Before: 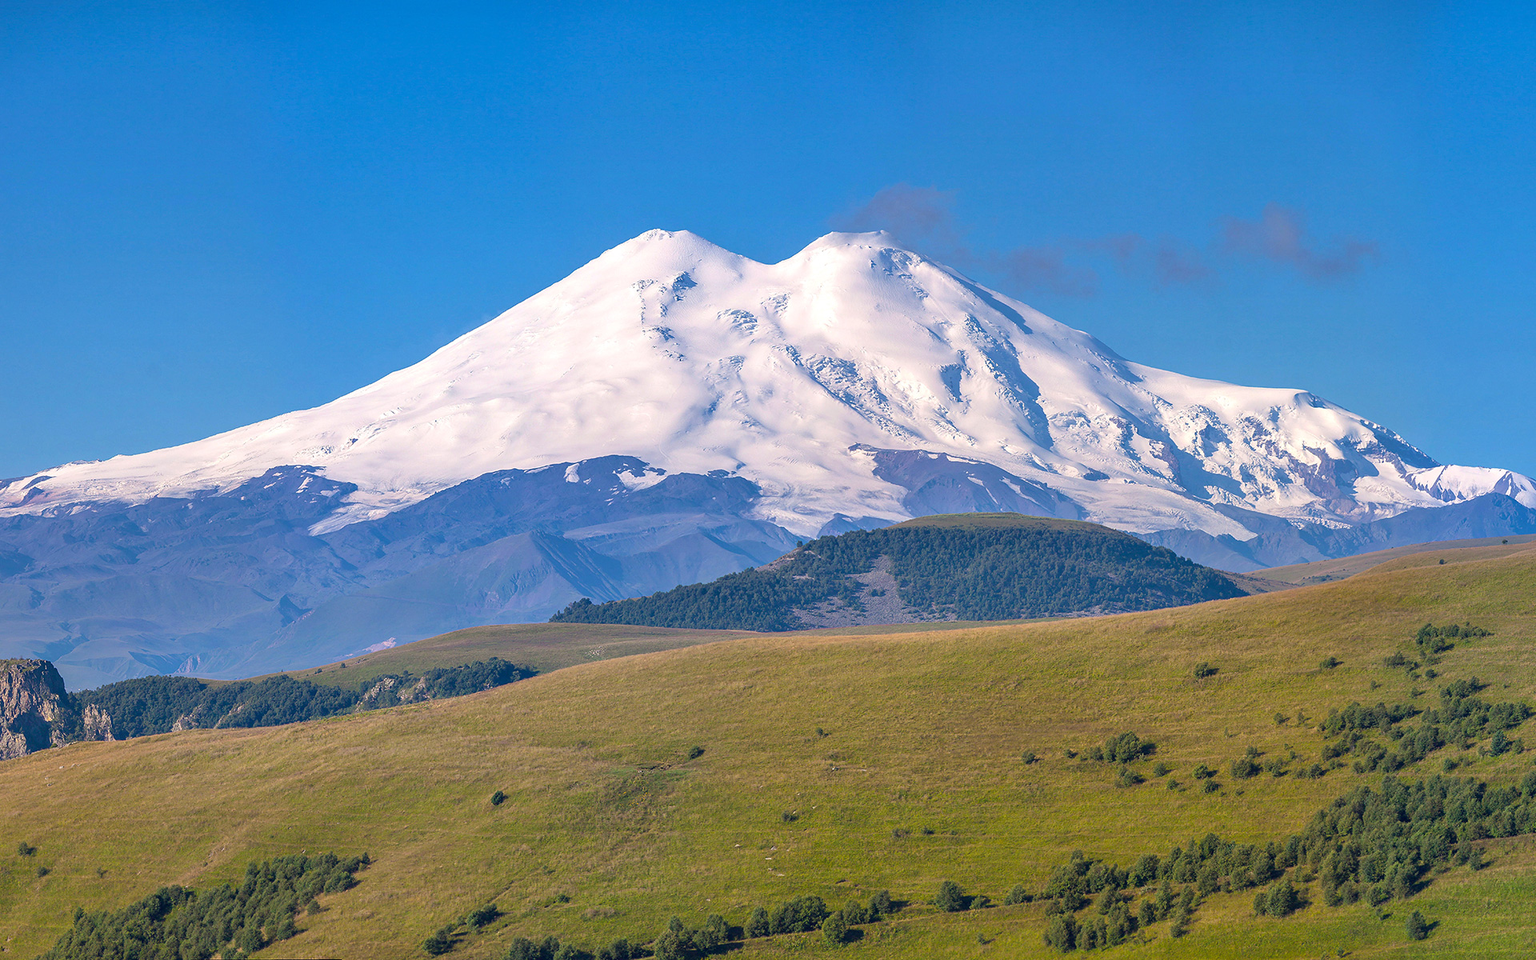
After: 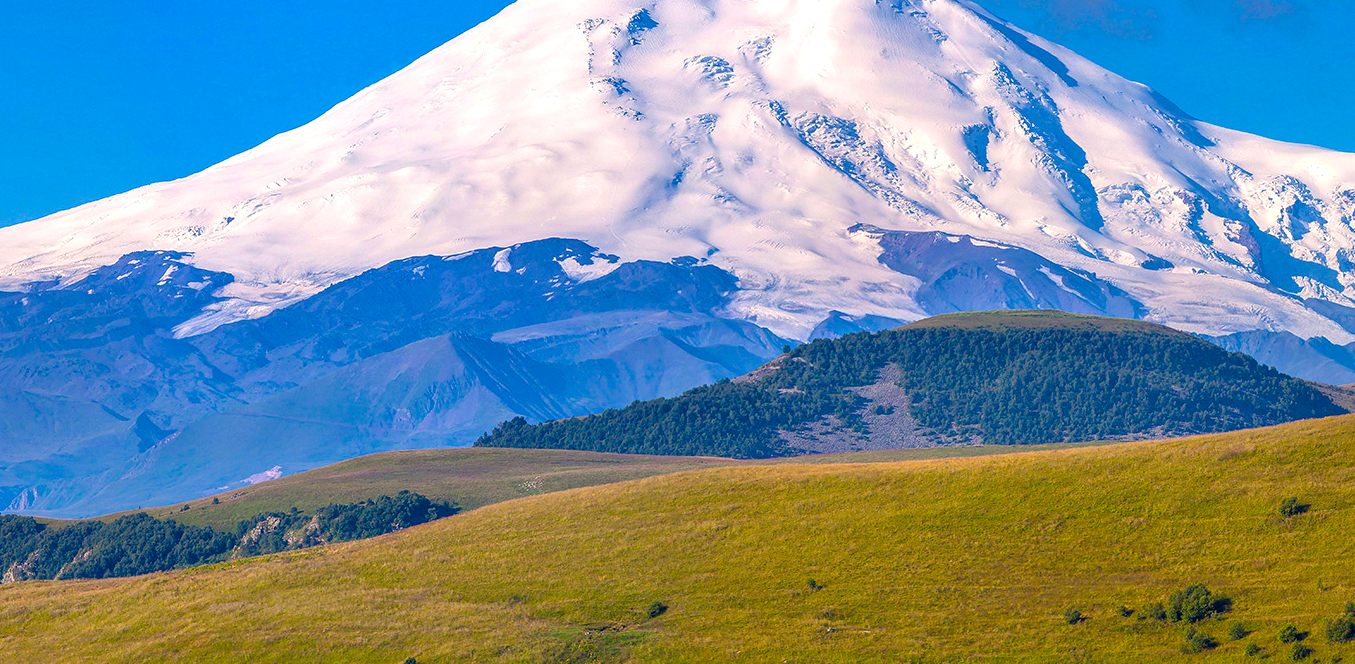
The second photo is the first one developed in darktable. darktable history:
color balance rgb: linear chroma grading › global chroma 15%, perceptual saturation grading › global saturation 30%
crop: left 11.123%, top 27.61%, right 18.3%, bottom 17.034%
local contrast: on, module defaults
